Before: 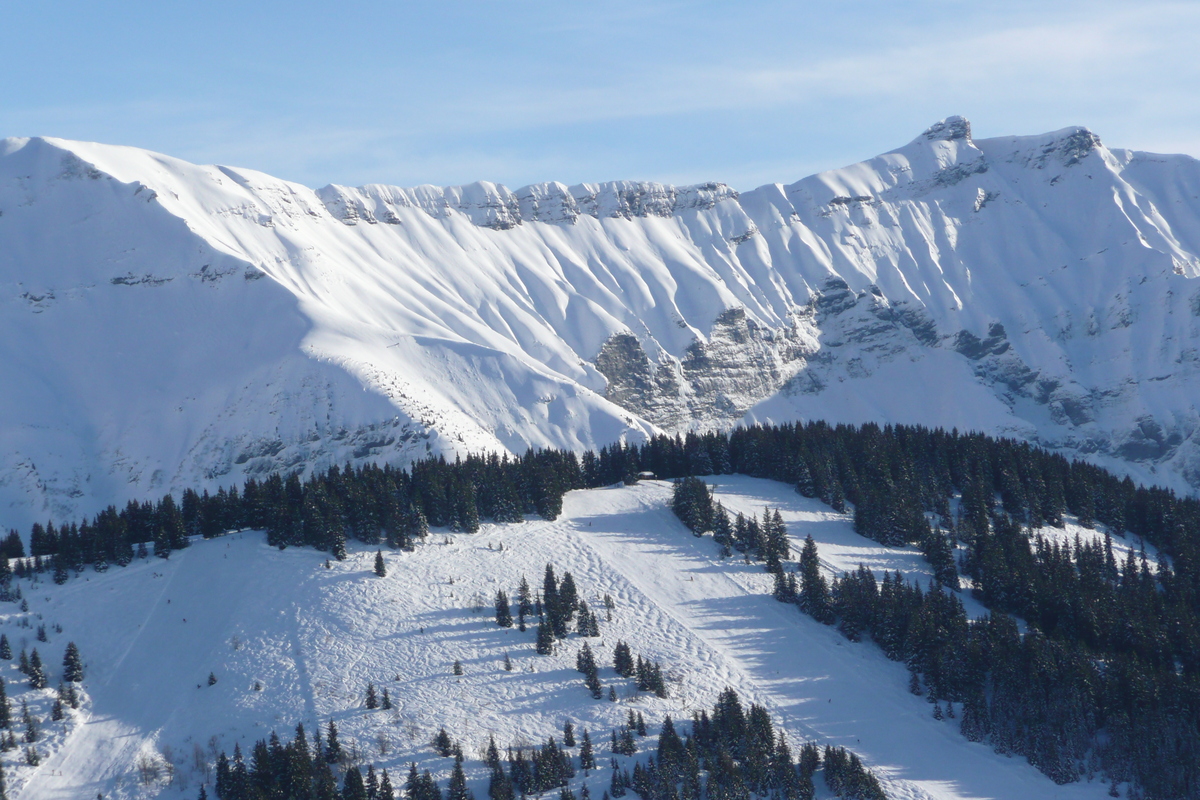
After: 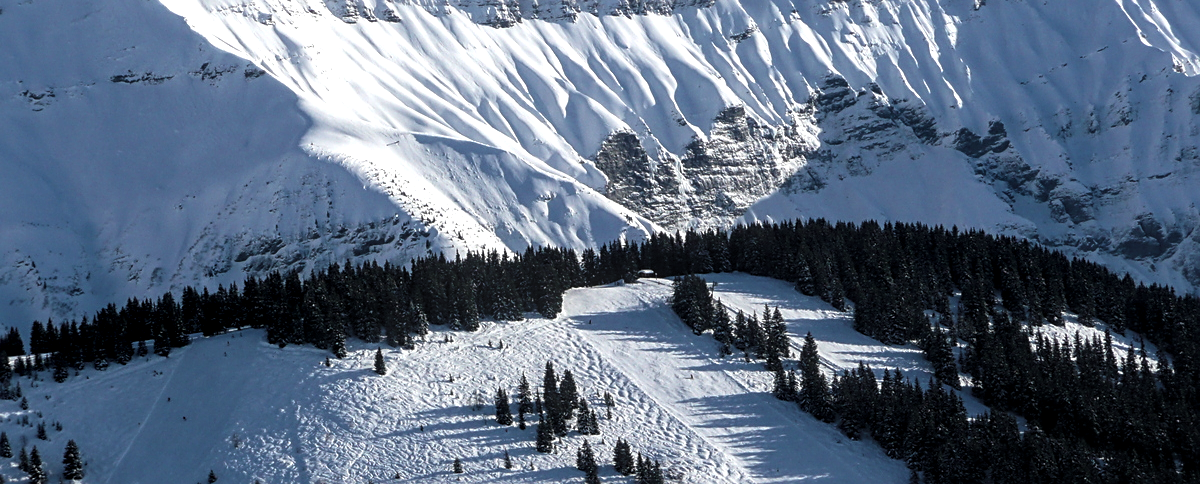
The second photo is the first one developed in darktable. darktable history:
local contrast: on, module defaults
levels: levels [0.101, 0.578, 0.953]
color balance rgb: perceptual saturation grading › global saturation 25.366%, perceptual brilliance grading › global brilliance 3.09%
sharpen: on, module defaults
crop and rotate: top 25.37%, bottom 14.018%
